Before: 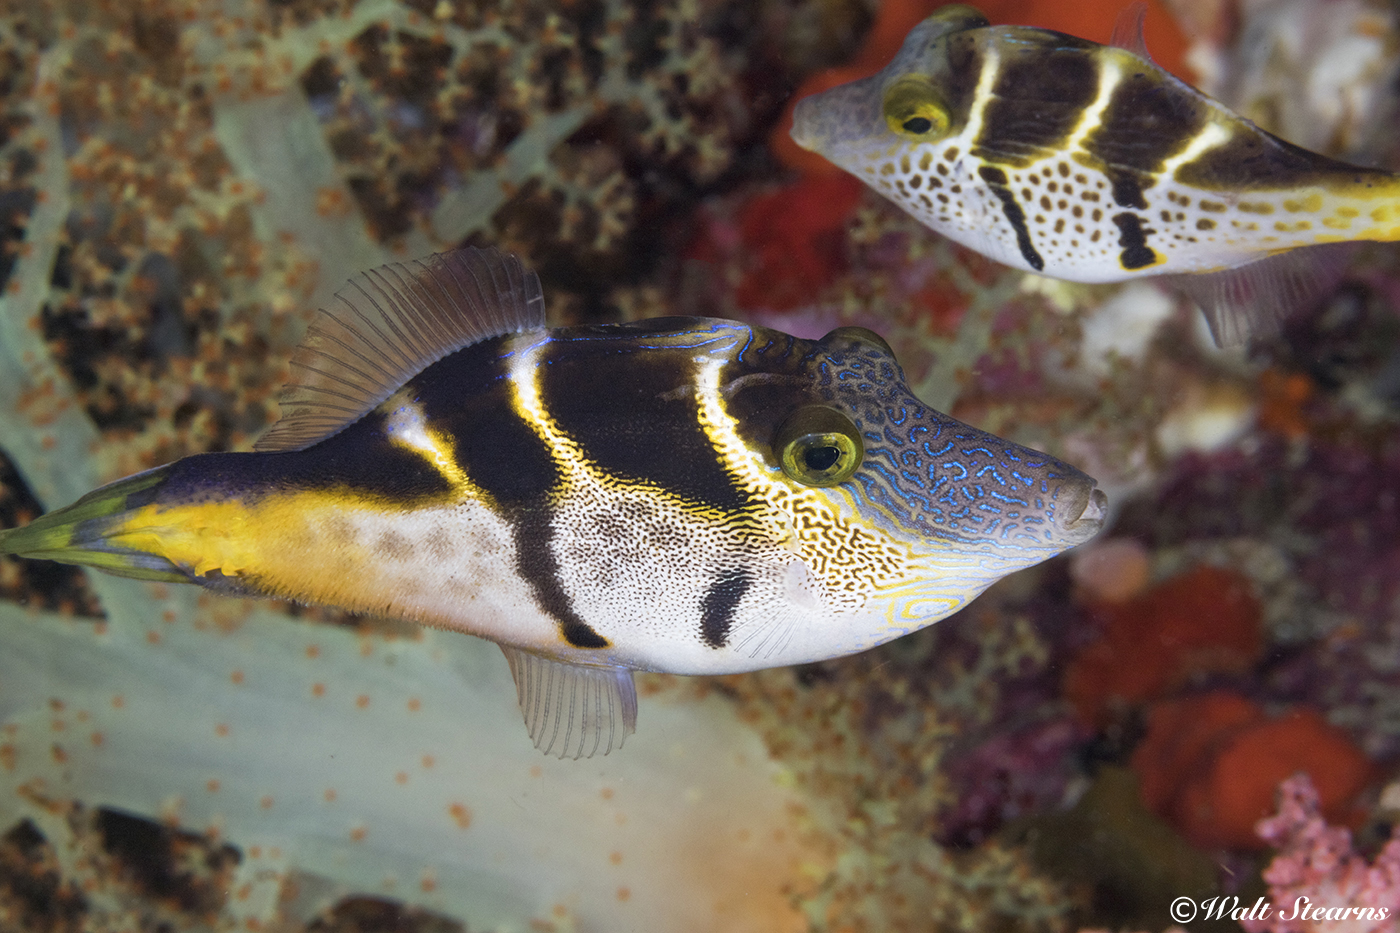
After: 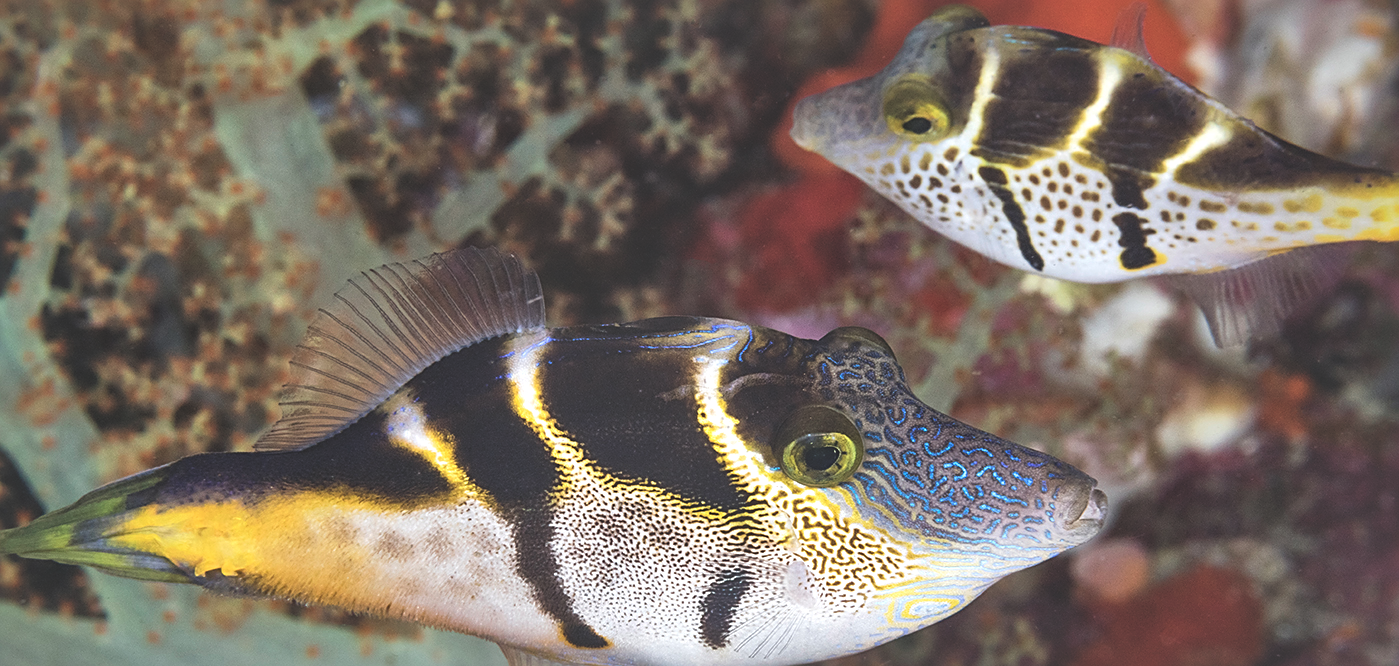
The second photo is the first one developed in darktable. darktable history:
exposure: black level correction -0.041, exposure 0.064 EV, compensate highlight preservation false
local contrast: mode bilateral grid, contrast 25, coarseness 60, detail 151%, midtone range 0.2
crop: bottom 28.576%
shadows and highlights: shadows 10, white point adjustment 1, highlights -40
sharpen: on, module defaults
